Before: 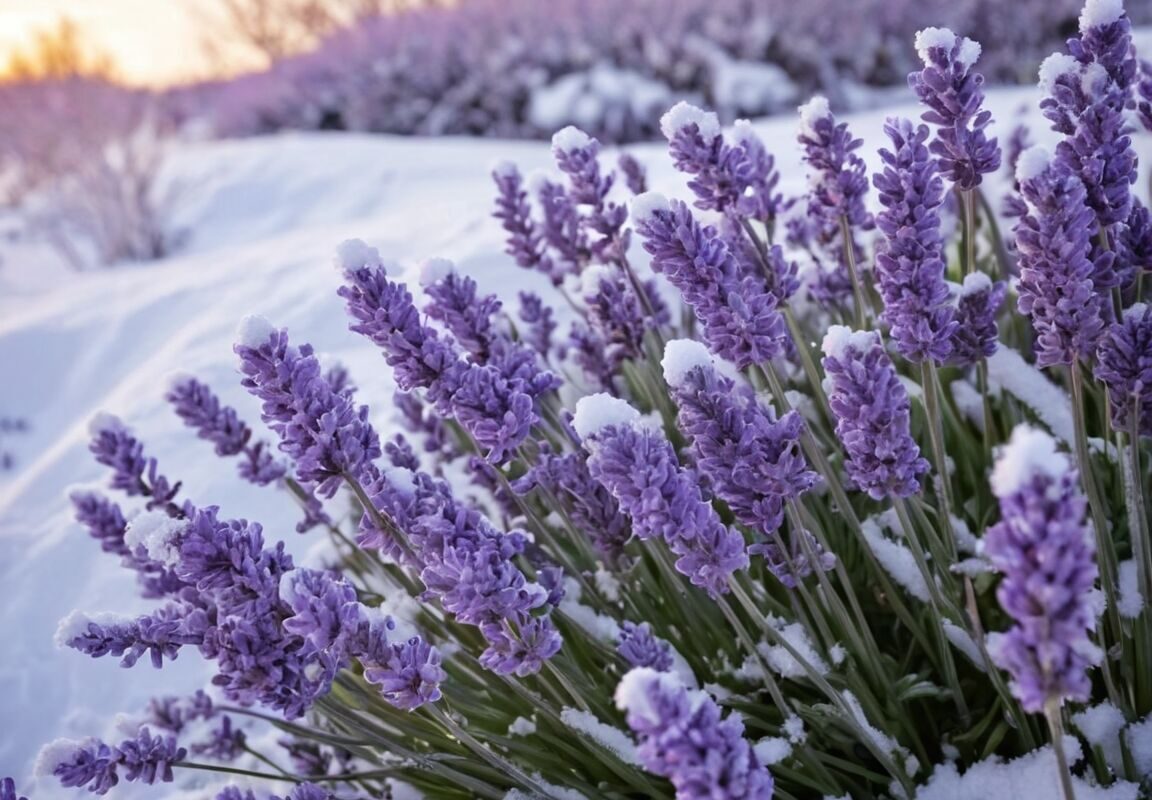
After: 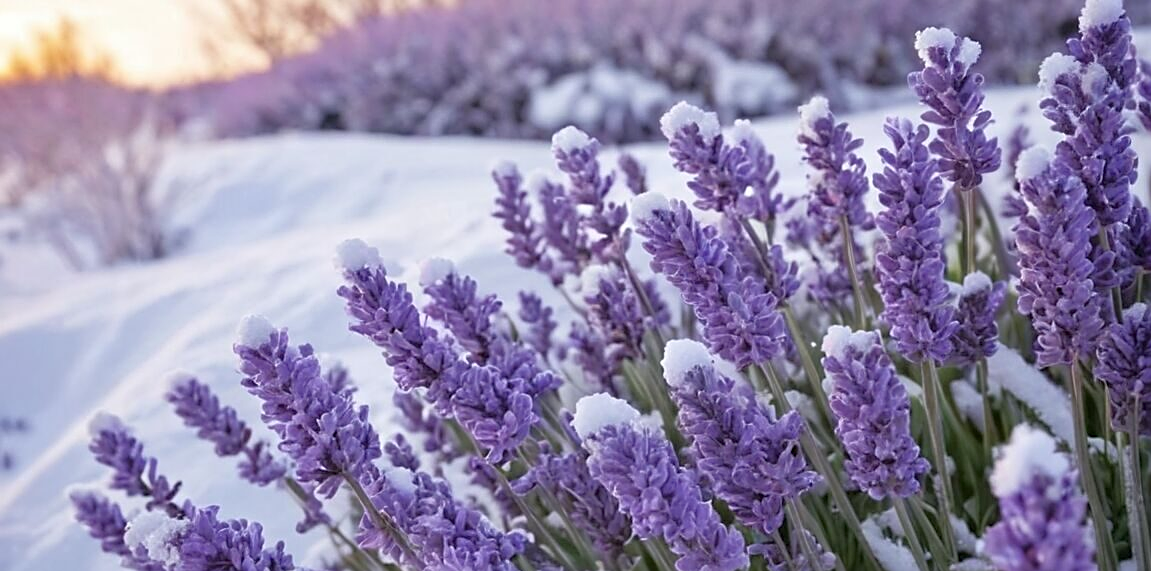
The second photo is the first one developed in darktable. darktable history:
crop: bottom 28.576%
rgb curve: curves: ch0 [(0, 0) (0.053, 0.068) (0.122, 0.128) (1, 1)]
sharpen: on, module defaults
